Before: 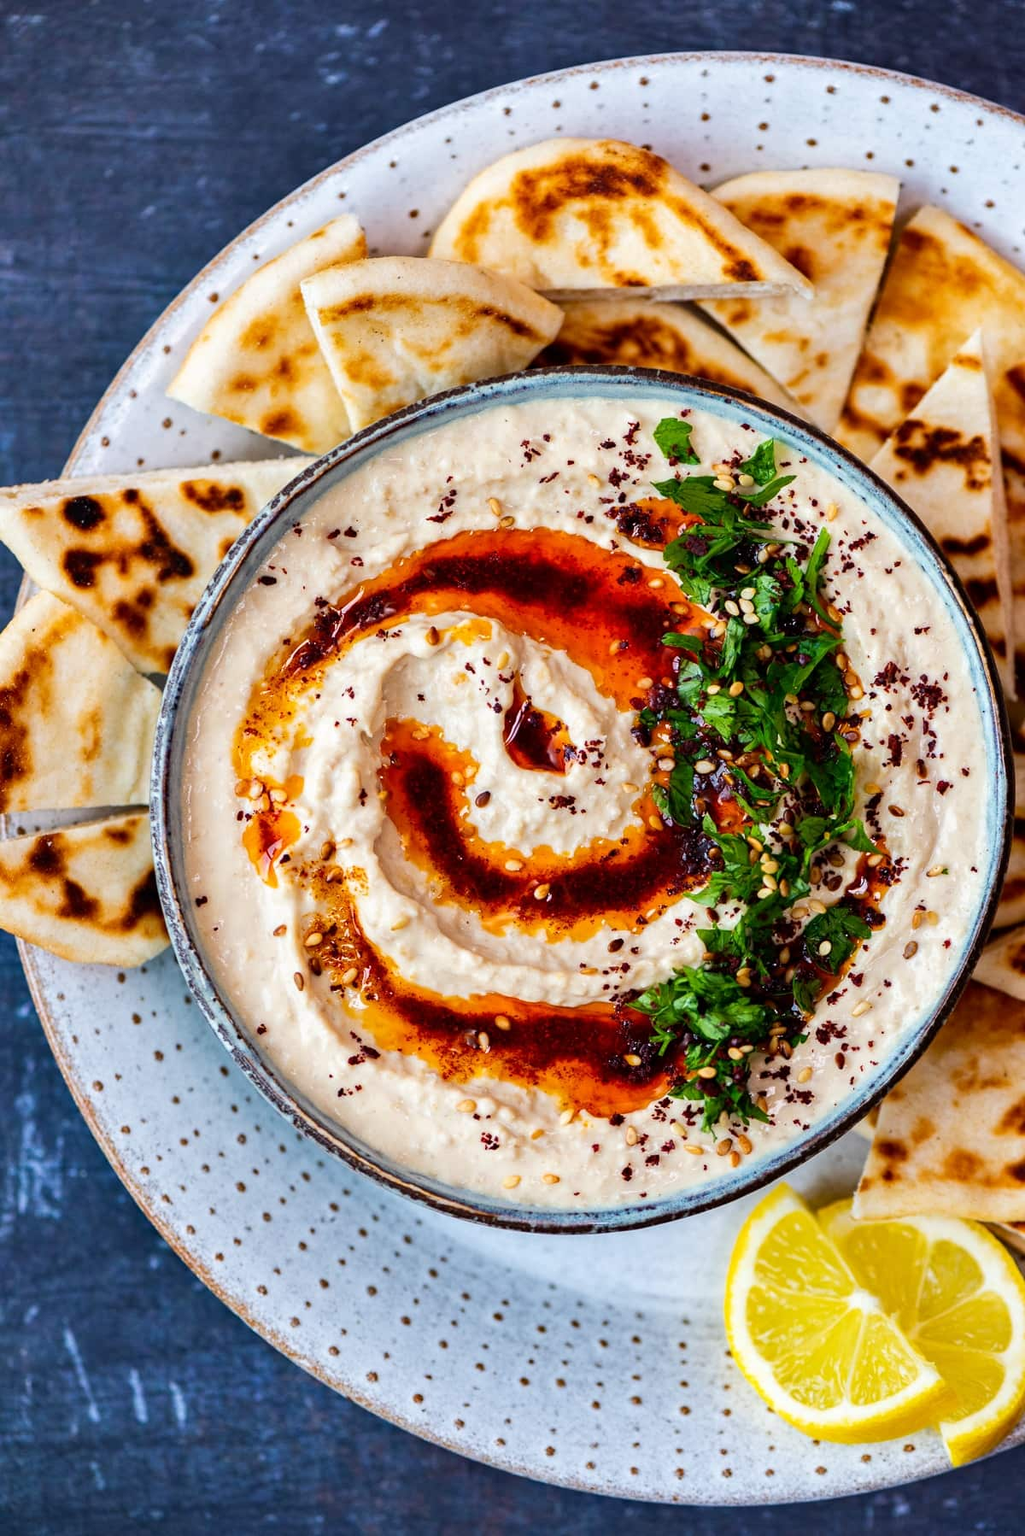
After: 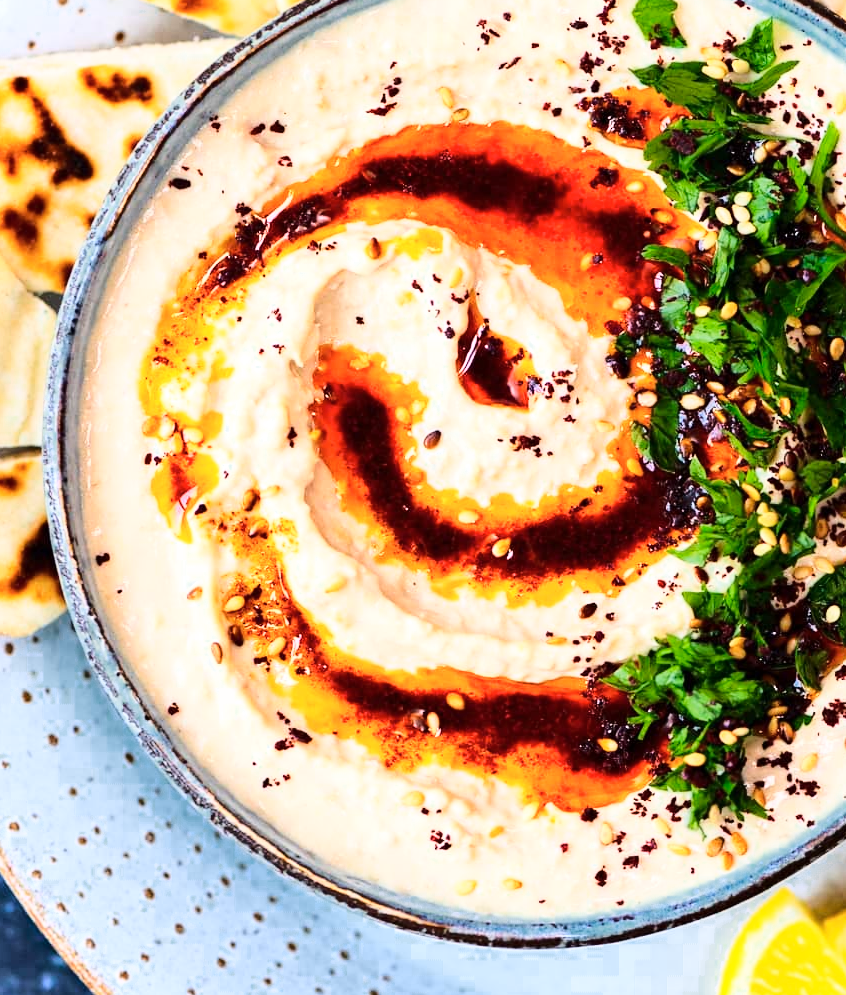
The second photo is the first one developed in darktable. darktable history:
base curve: curves: ch0 [(0, 0) (0.032, 0.037) (0.105, 0.228) (0.435, 0.76) (0.856, 0.983) (1, 1)]
crop: left 11.123%, top 27.61%, right 18.3%, bottom 17.034%
color zones: curves: ch0 [(0.25, 0.5) (0.636, 0.25) (0.75, 0.5)]
